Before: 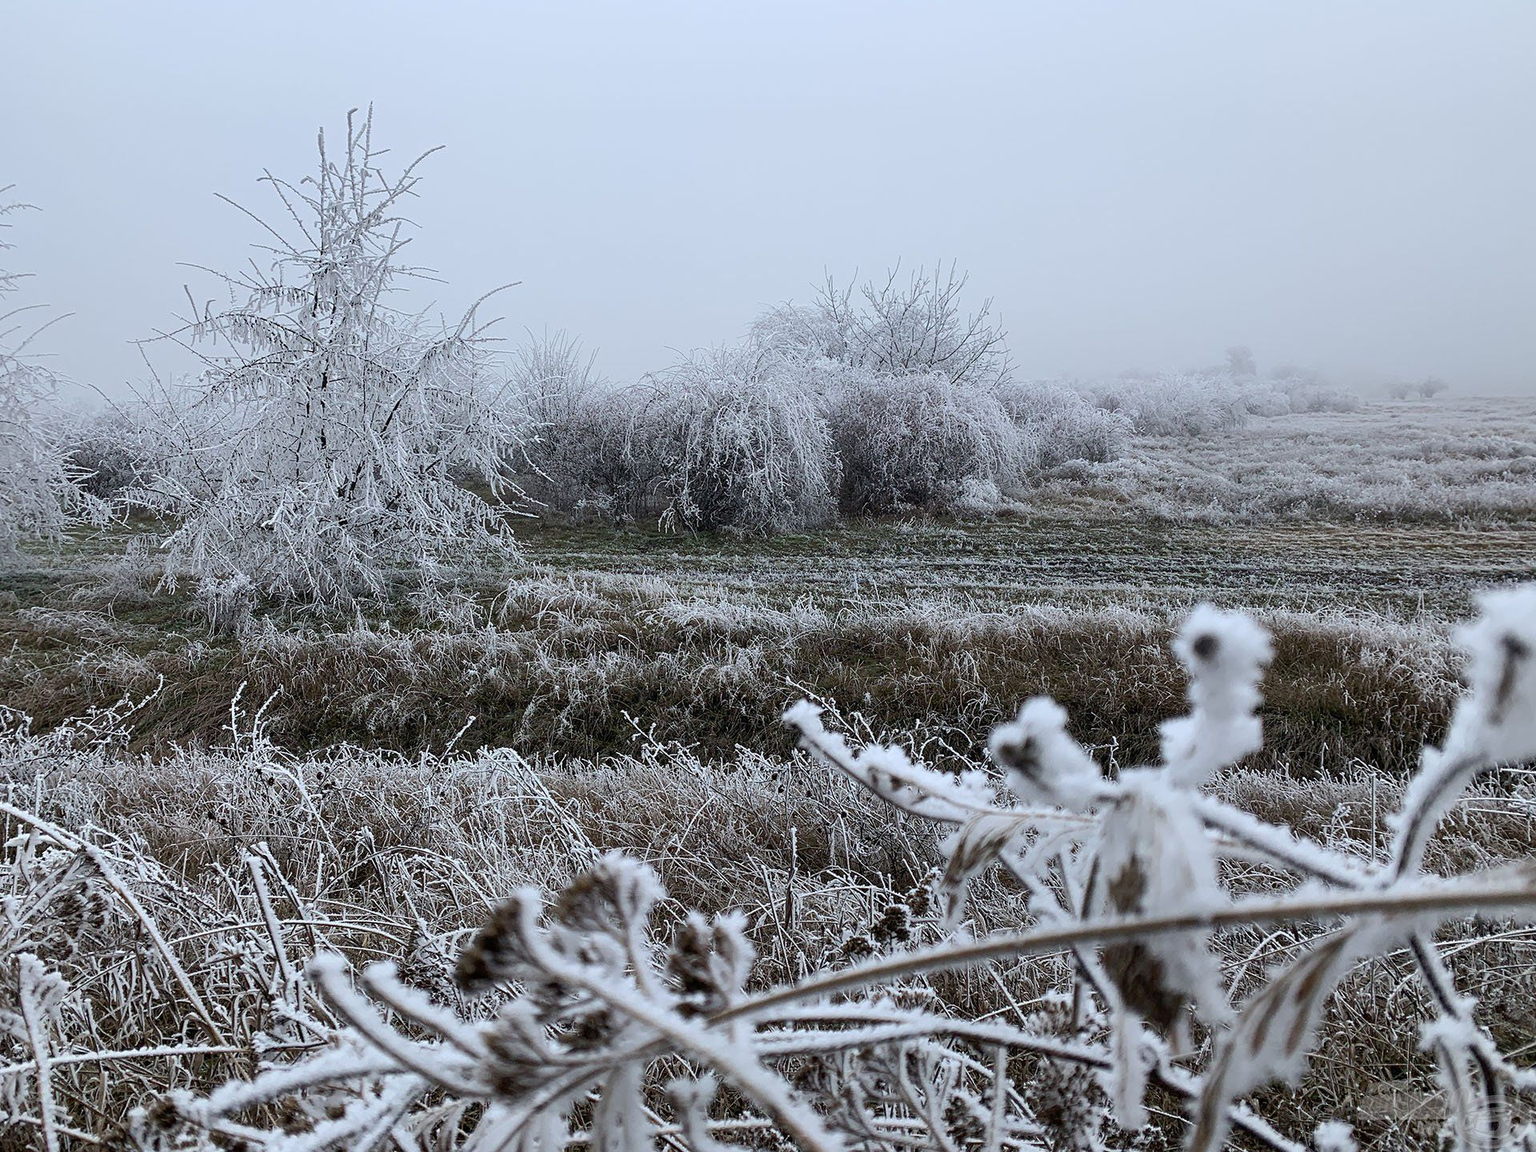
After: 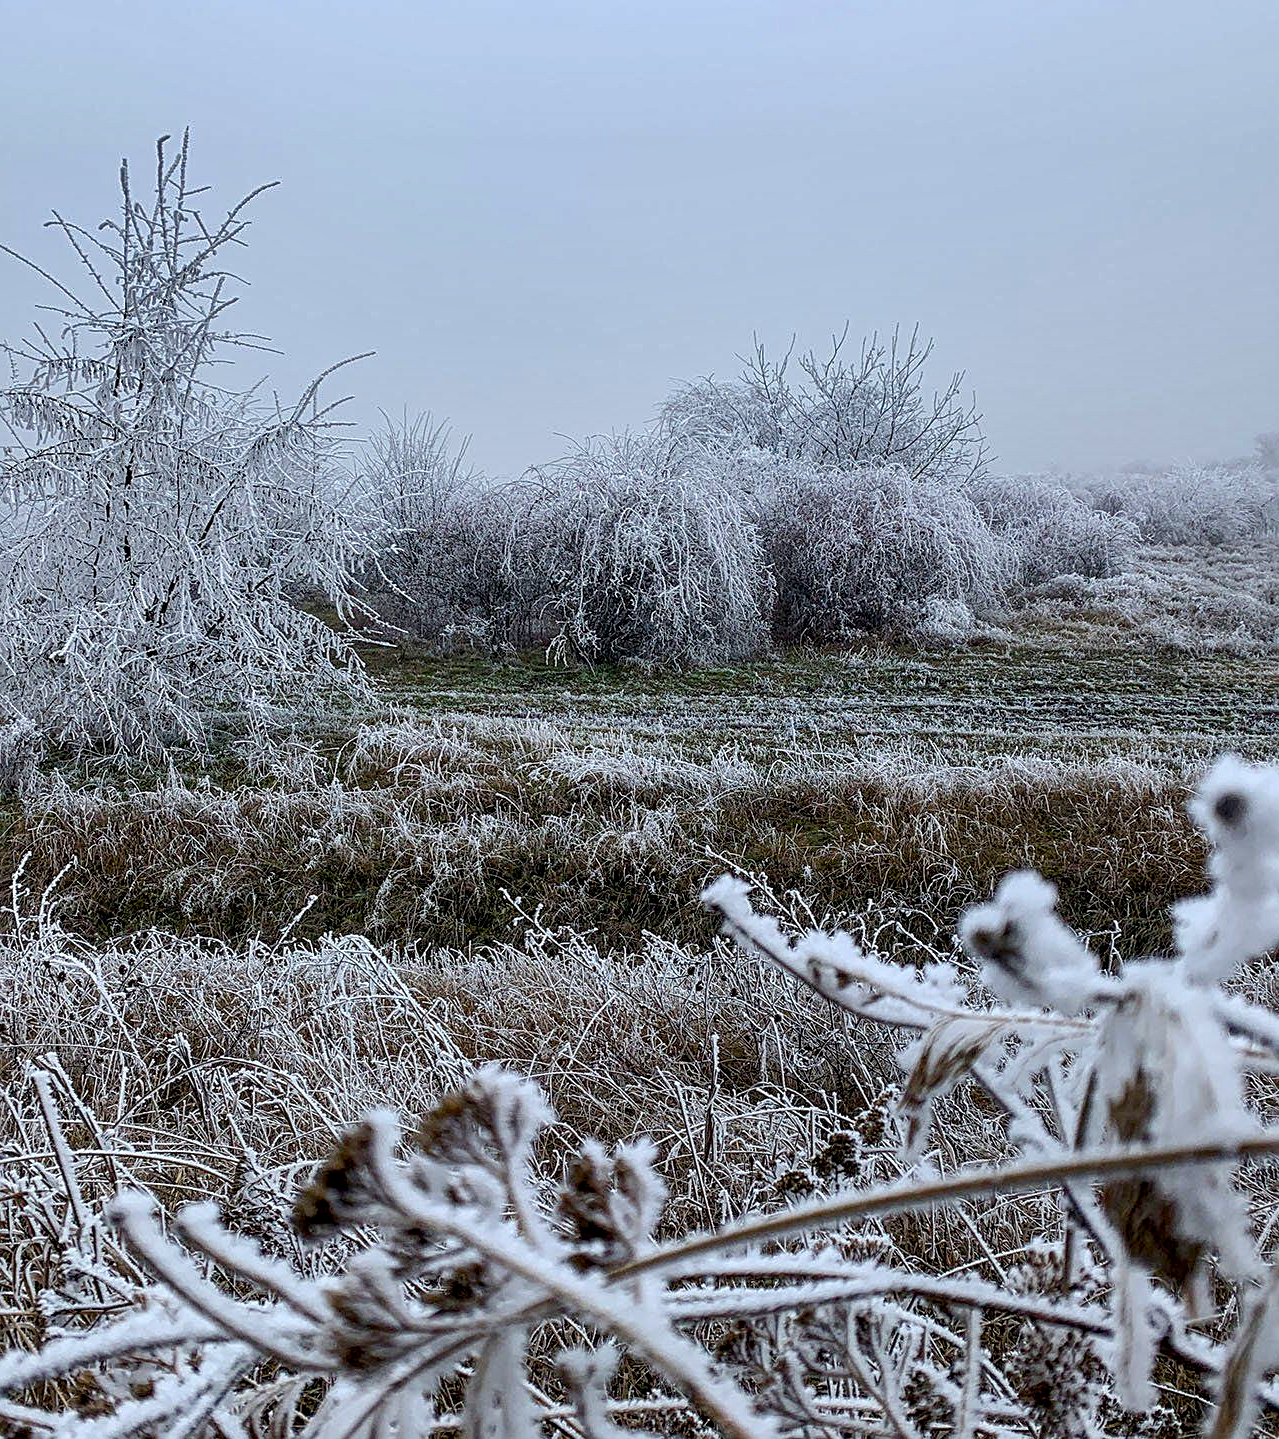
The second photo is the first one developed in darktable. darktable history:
crop and rotate: left 14.458%, right 18.89%
exposure: black level correction 0.001, compensate exposure bias true, compensate highlight preservation false
contrast brightness saturation: contrast 0.038, saturation 0.156
local contrast: detail 130%
sharpen: radius 2.177, amount 0.382, threshold 0.1
shadows and highlights: soften with gaussian
color balance rgb: perceptual saturation grading › global saturation 20%, perceptual saturation grading › highlights -24.87%, perceptual saturation grading › shadows 49.794%
